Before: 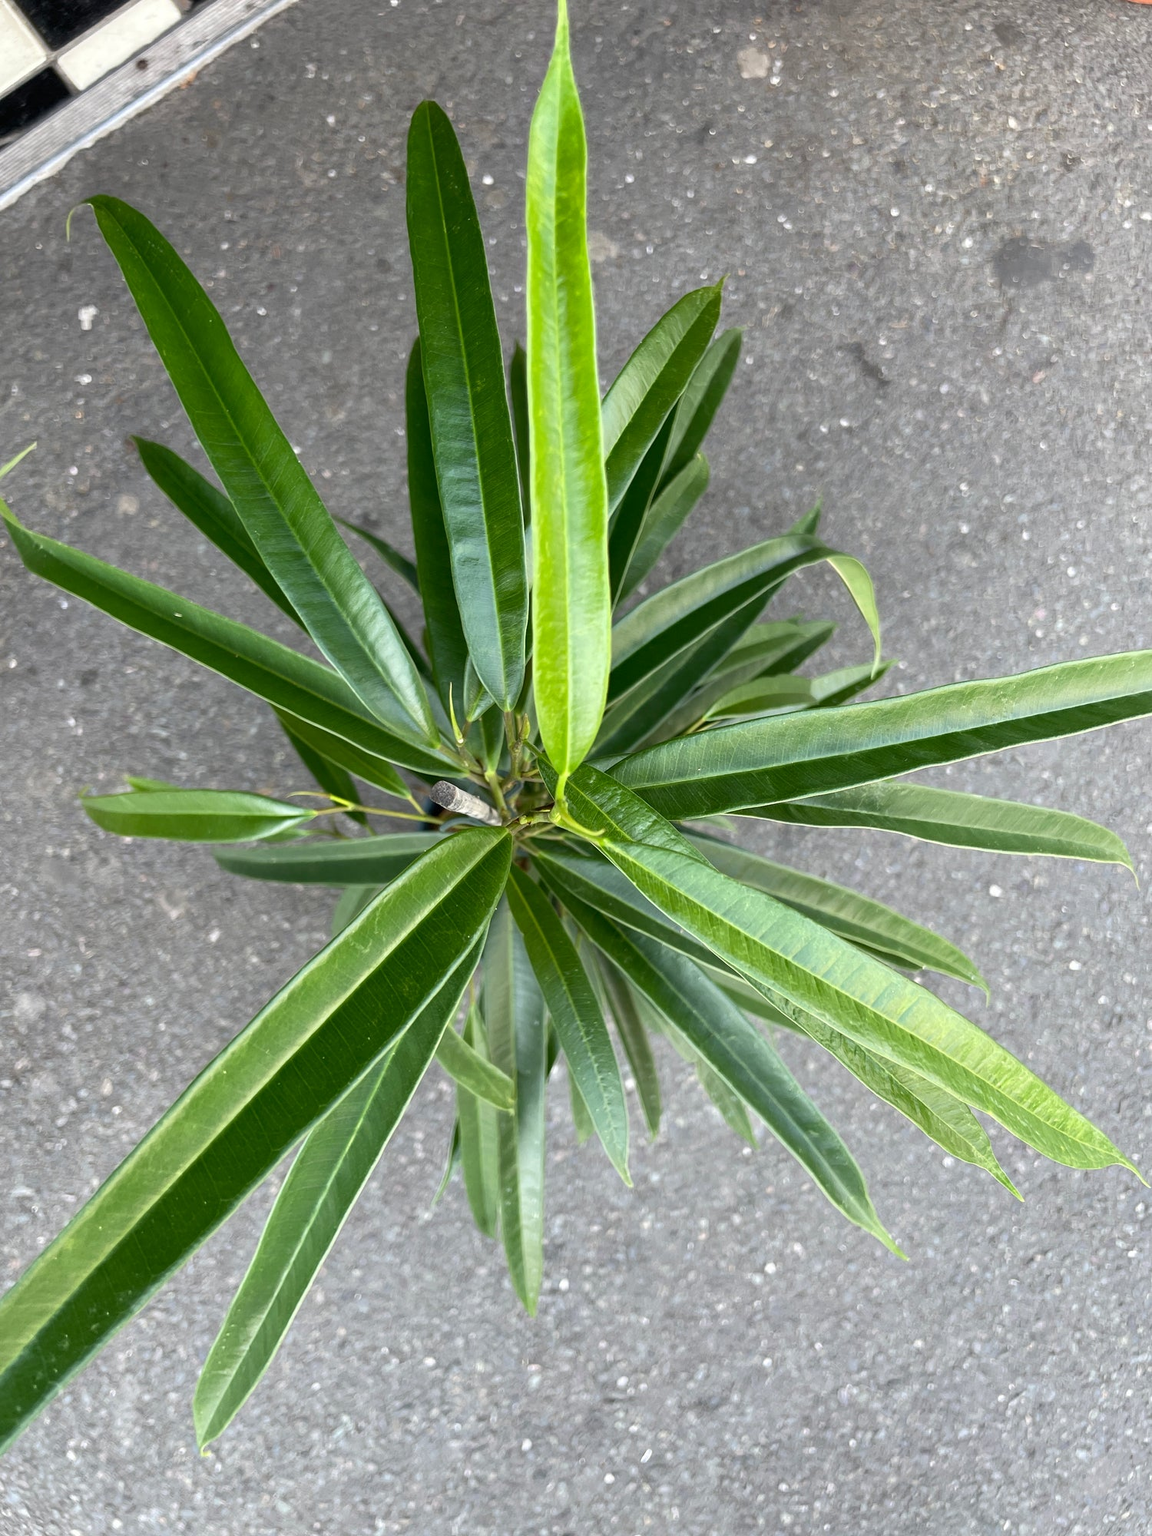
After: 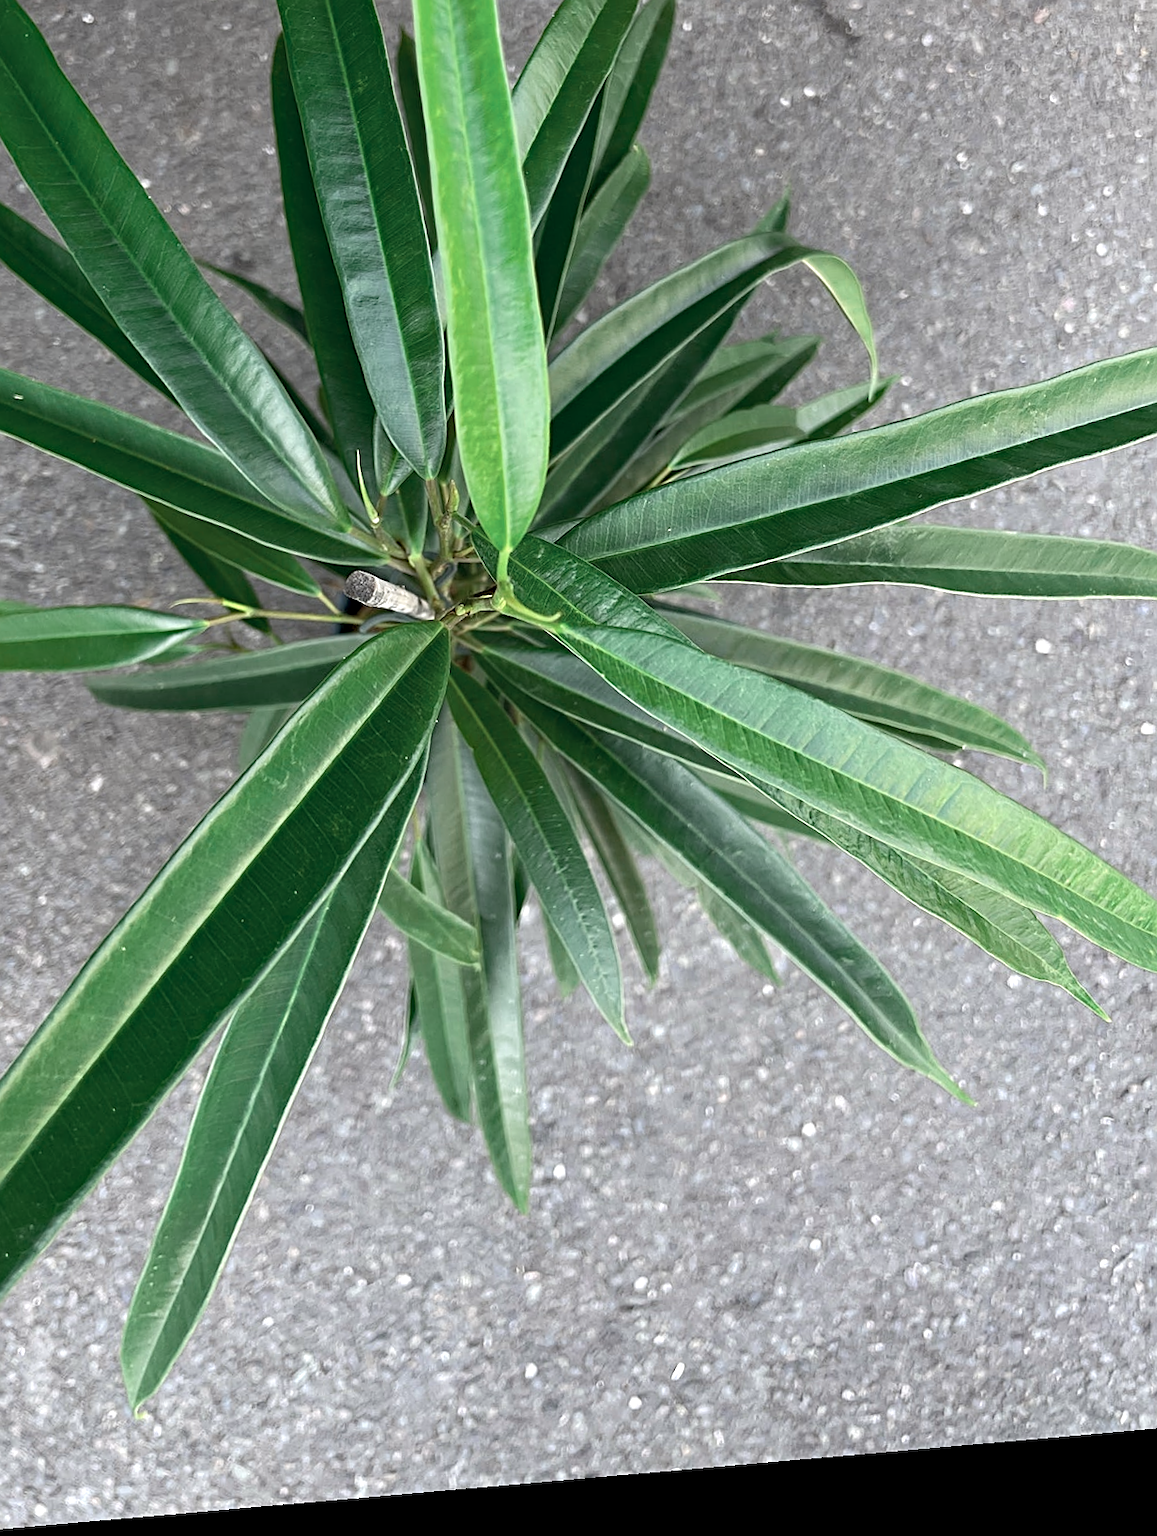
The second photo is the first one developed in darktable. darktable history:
haze removal: compatibility mode true, adaptive false
crop: left 16.871%, top 22.857%, right 9.116%
sharpen: on, module defaults
shadows and highlights: shadows -12.5, white point adjustment 4, highlights 28.33
color zones: curves: ch0 [(0, 0.5) (0.125, 0.4) (0.25, 0.5) (0.375, 0.4) (0.5, 0.4) (0.625, 0.6) (0.75, 0.6) (0.875, 0.5)]; ch1 [(0, 0.35) (0.125, 0.45) (0.25, 0.35) (0.375, 0.35) (0.5, 0.35) (0.625, 0.35) (0.75, 0.45) (0.875, 0.35)]; ch2 [(0, 0.6) (0.125, 0.5) (0.25, 0.5) (0.375, 0.6) (0.5, 0.6) (0.625, 0.5) (0.75, 0.5) (0.875, 0.5)]
rotate and perspective: rotation -4.98°, automatic cropping off
